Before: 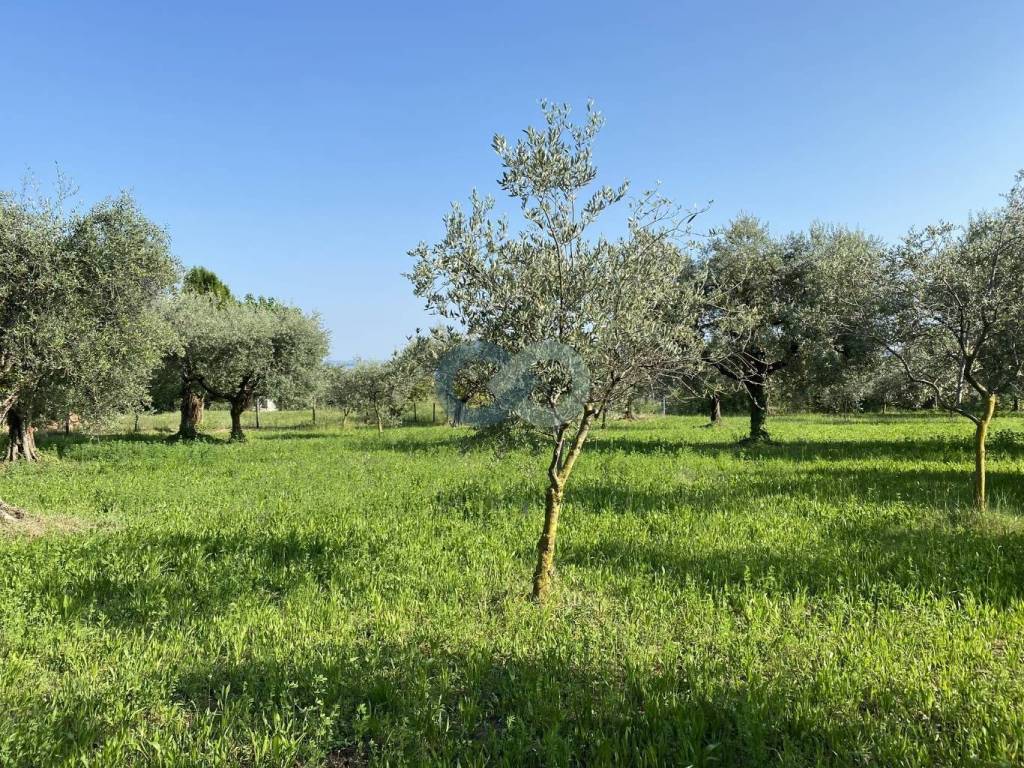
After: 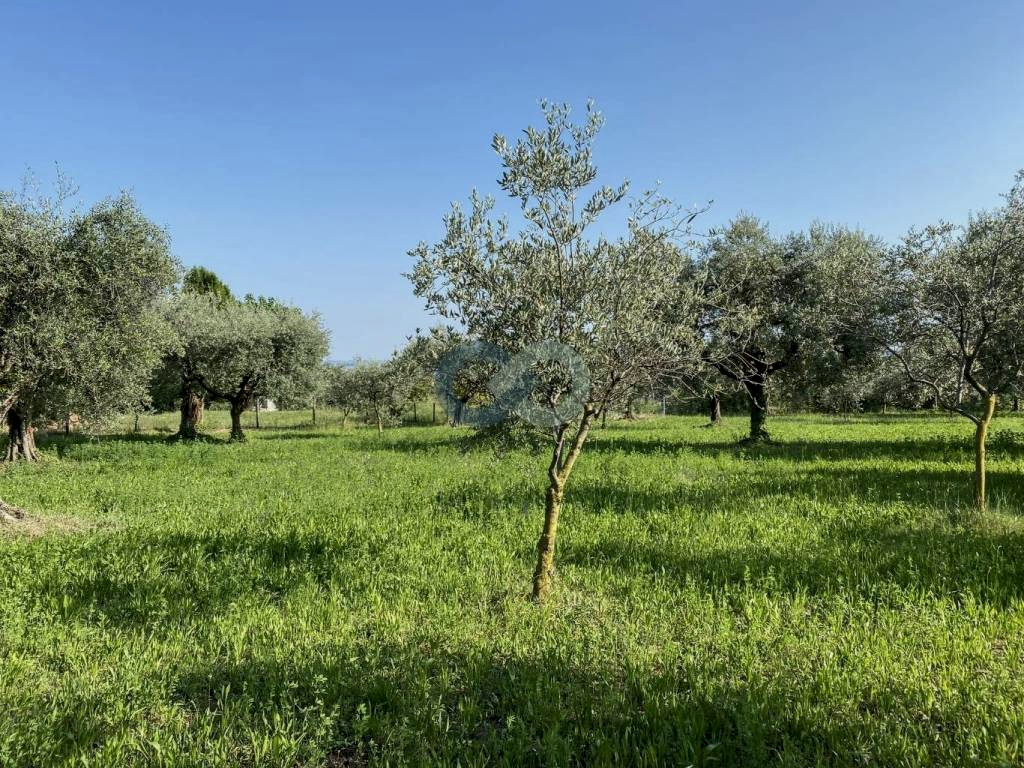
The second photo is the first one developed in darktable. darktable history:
exposure: exposure -0.293 EV, compensate highlight preservation false
local contrast: on, module defaults
